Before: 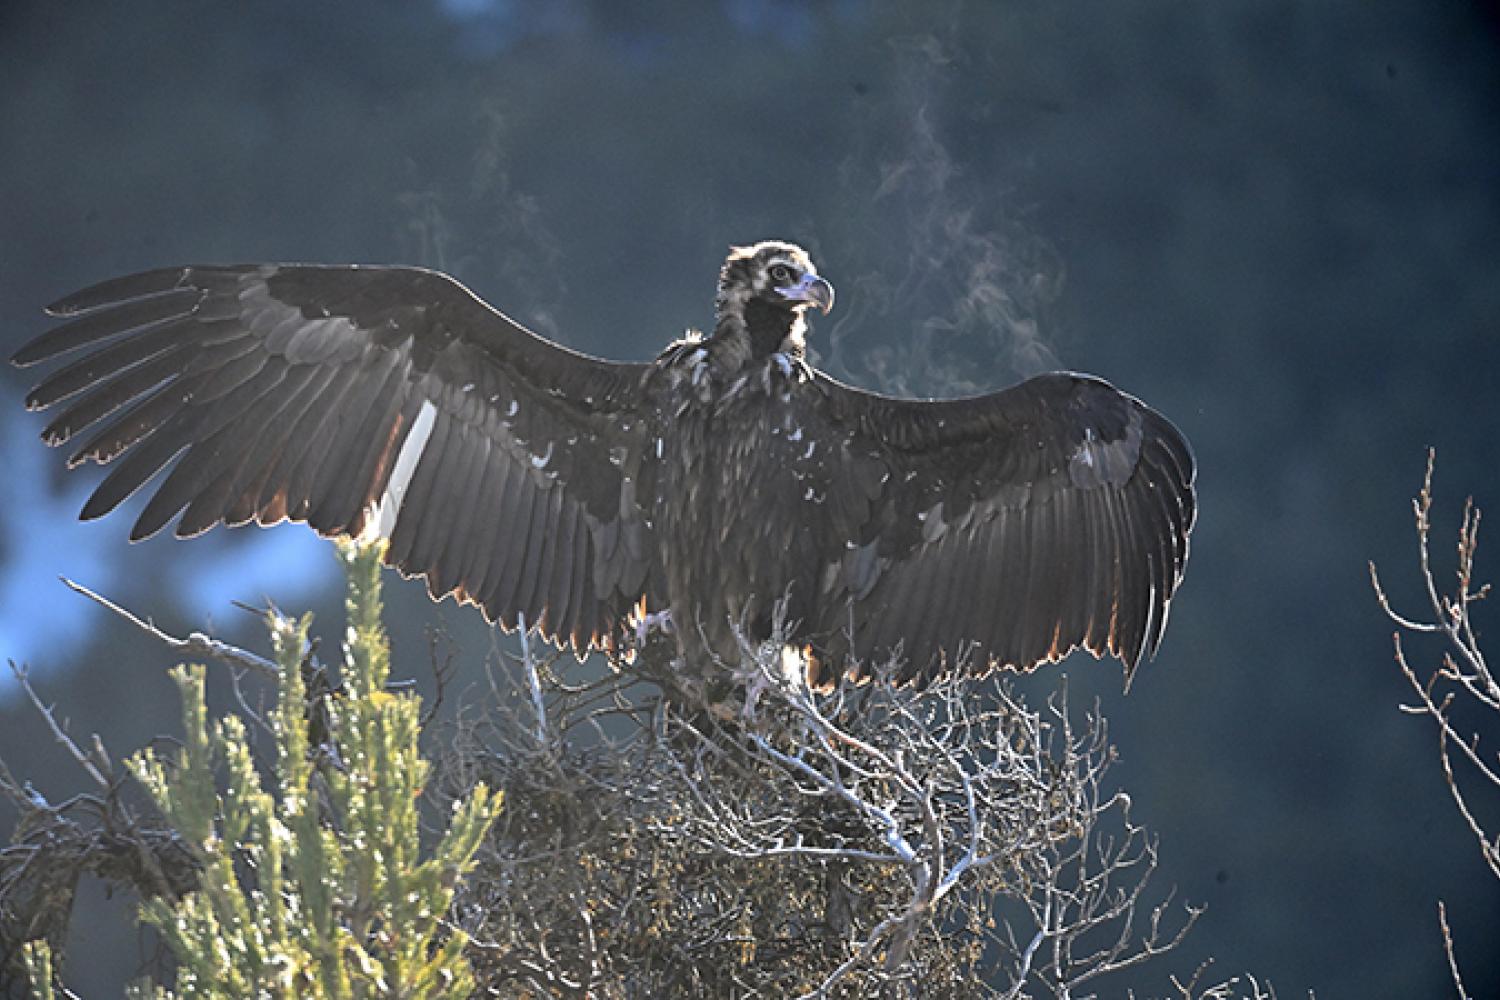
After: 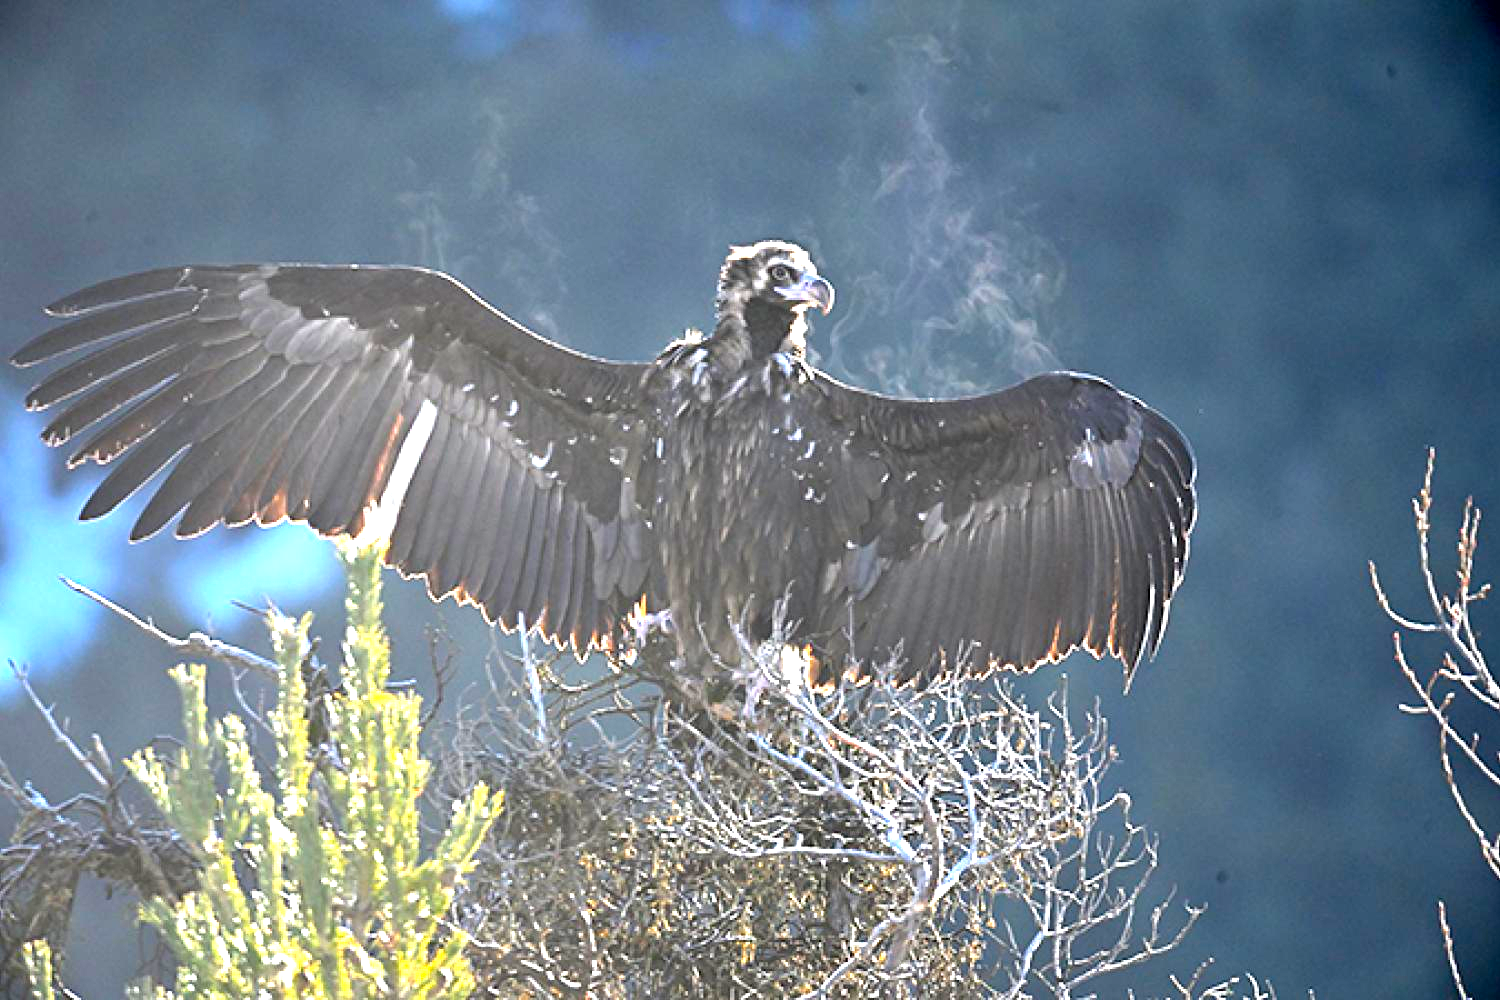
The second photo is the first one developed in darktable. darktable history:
color balance rgb: perceptual saturation grading › global saturation 20%, global vibrance 20%
exposure: black level correction 0.001, exposure 1.398 EV, compensate exposure bias true, compensate highlight preservation false
